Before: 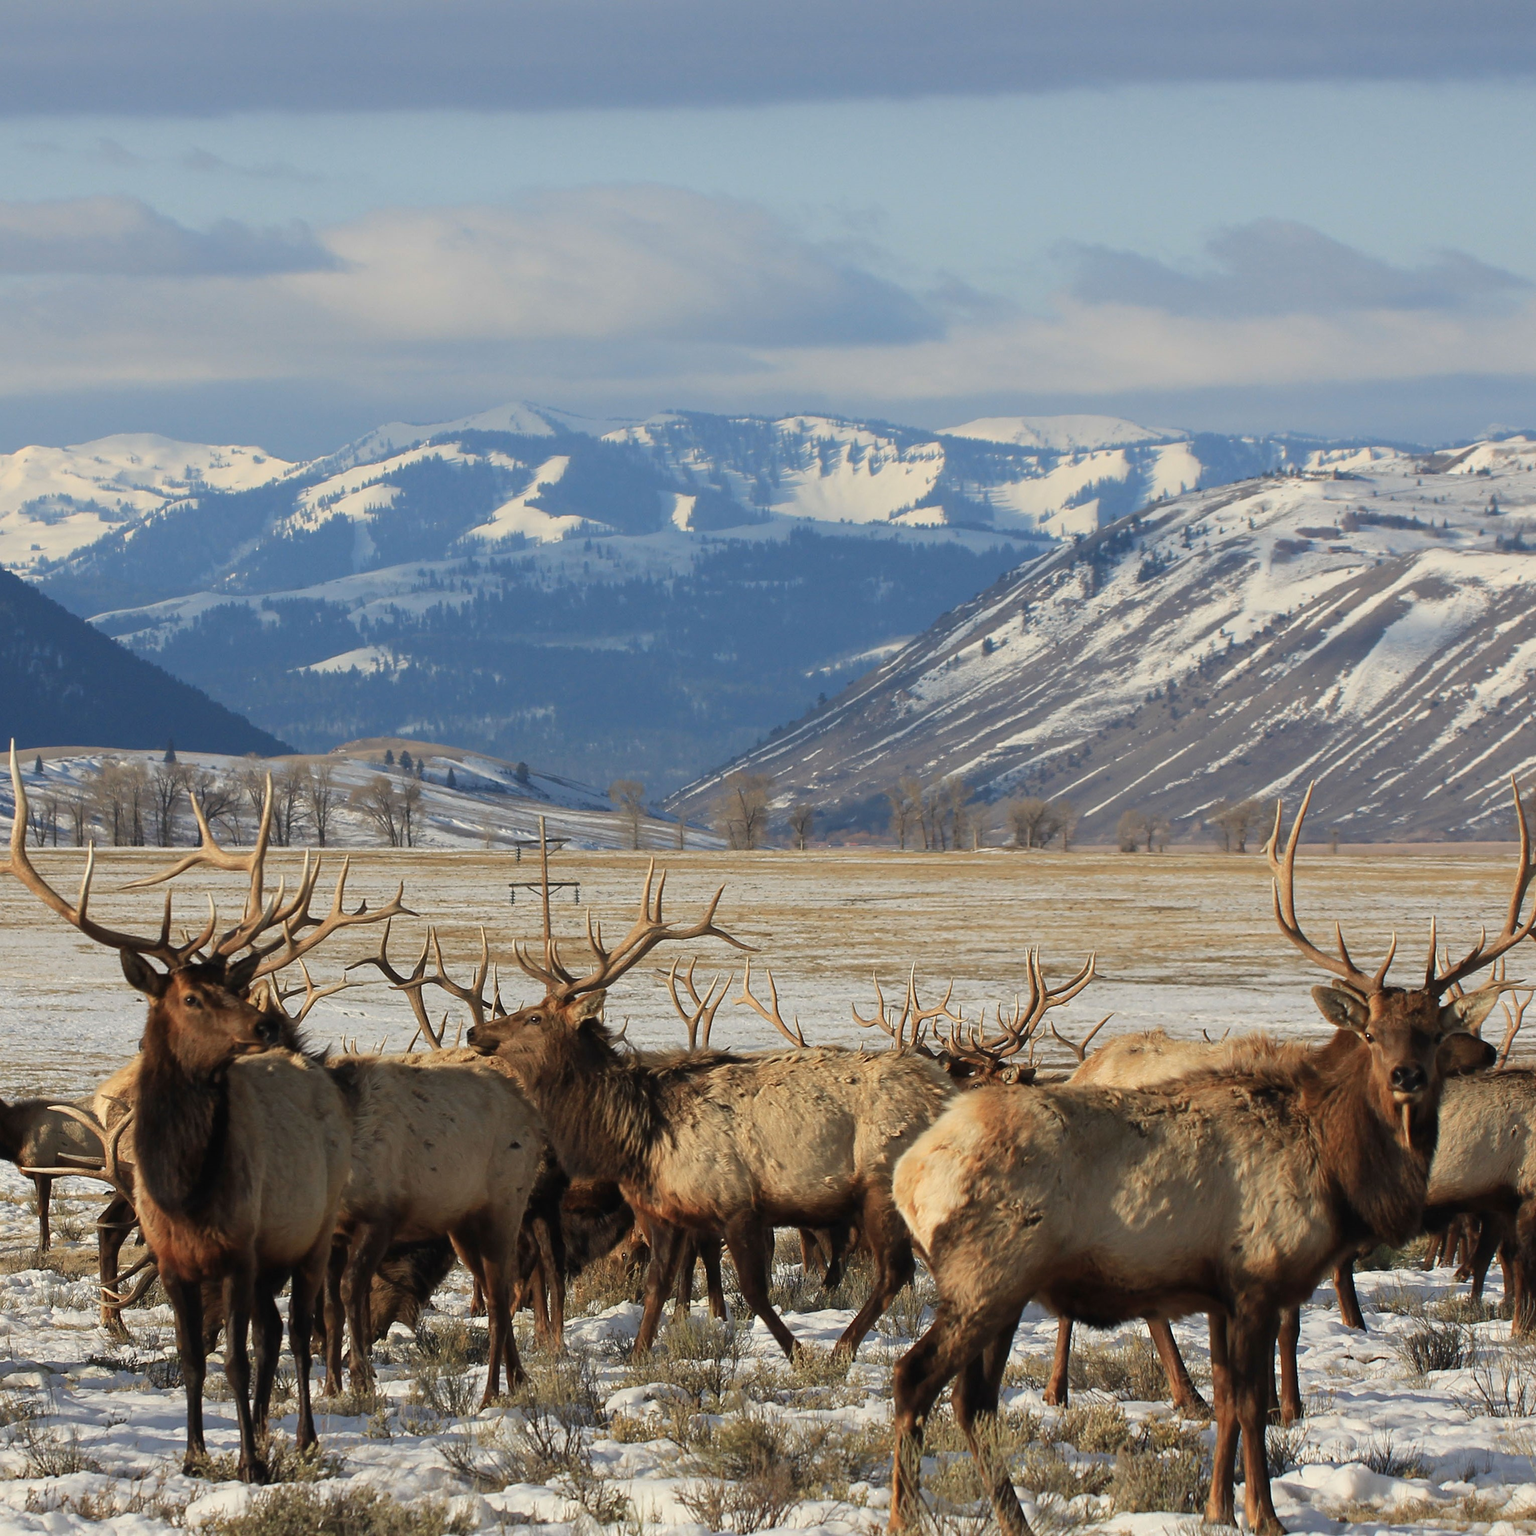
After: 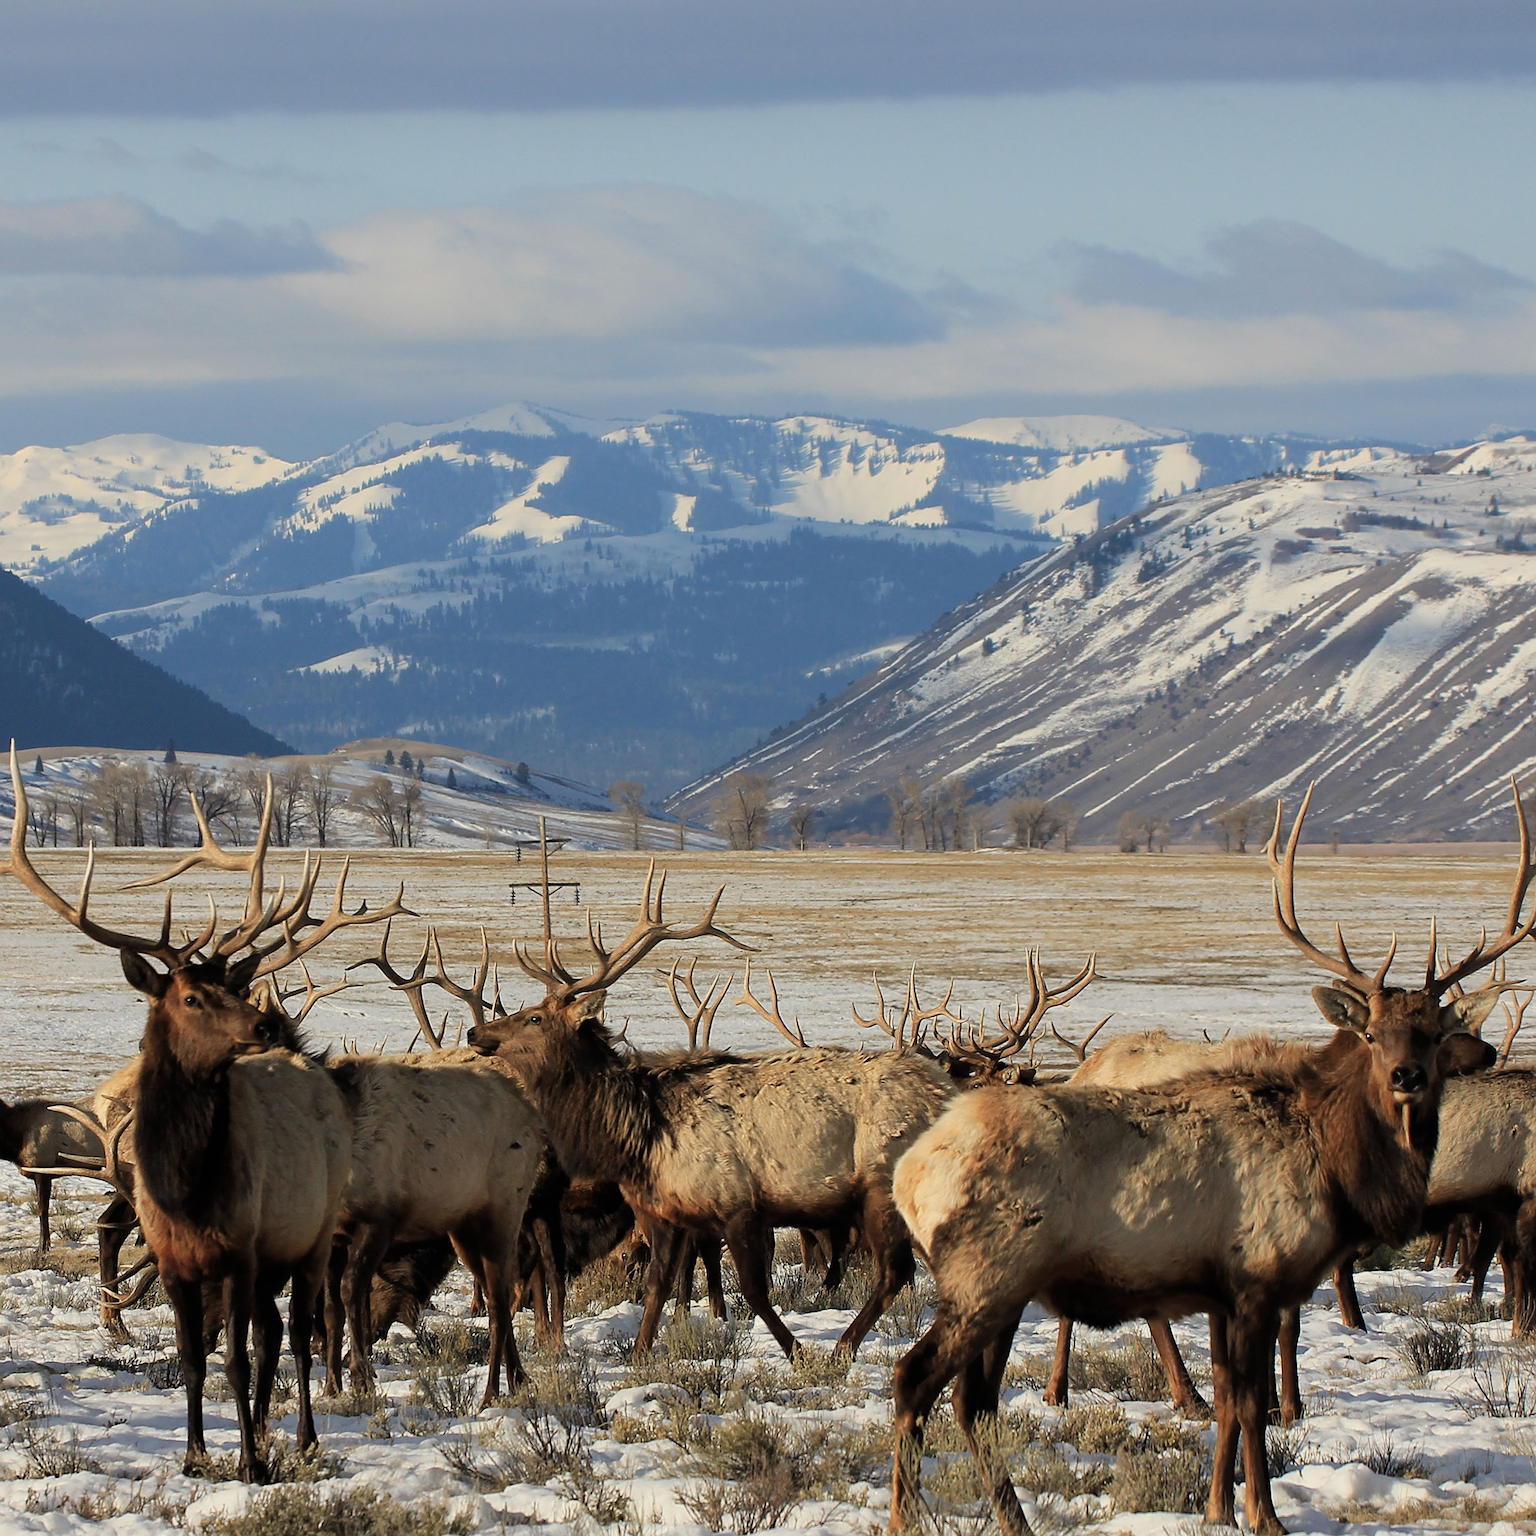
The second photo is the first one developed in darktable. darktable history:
sharpen: on, module defaults
filmic rgb: middle gray luminance 18.32%, black relative exposure -11.48 EV, white relative exposure 2.59 EV, target black luminance 0%, hardness 8.4, latitude 98.53%, contrast 1.08, shadows ↔ highlights balance 0.685%, iterations of high-quality reconstruction 0
